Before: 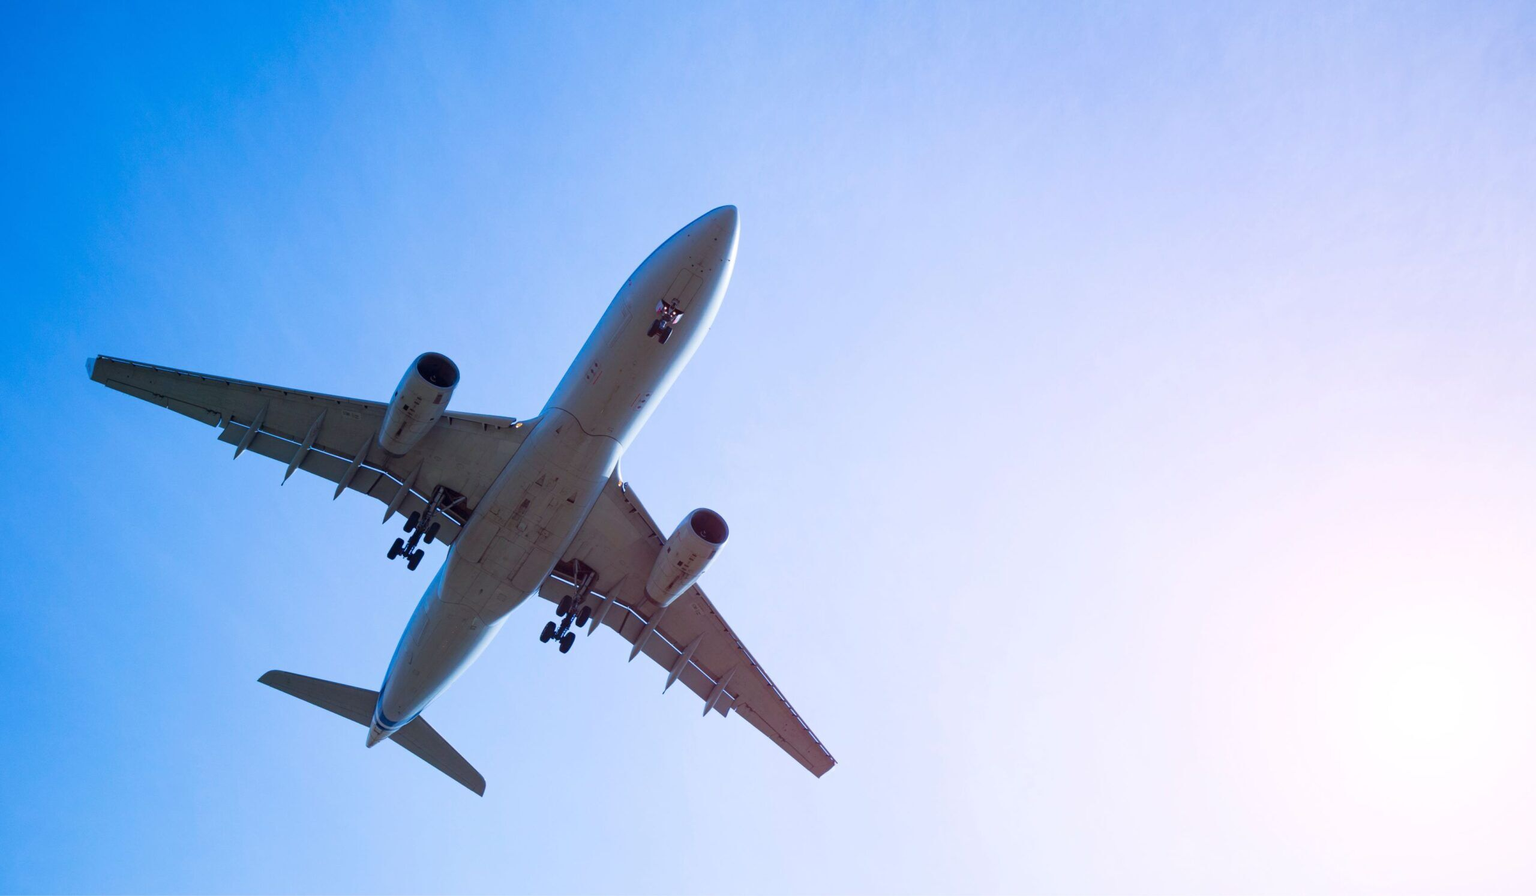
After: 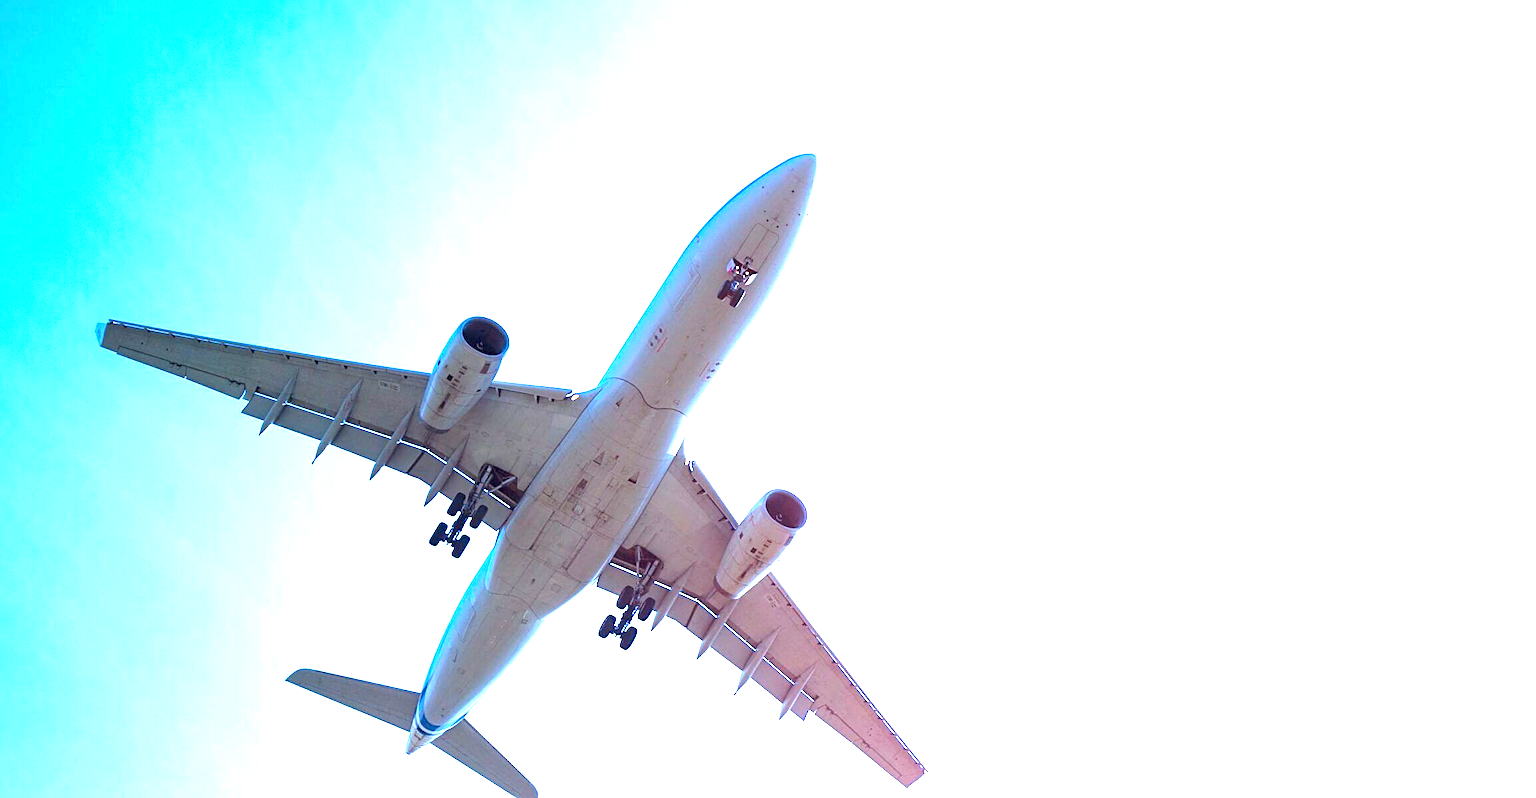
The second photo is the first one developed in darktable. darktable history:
sharpen: on, module defaults
exposure: exposure 2.04 EV, compensate highlight preservation false
crop: top 7.49%, right 9.717%, bottom 11.943%
